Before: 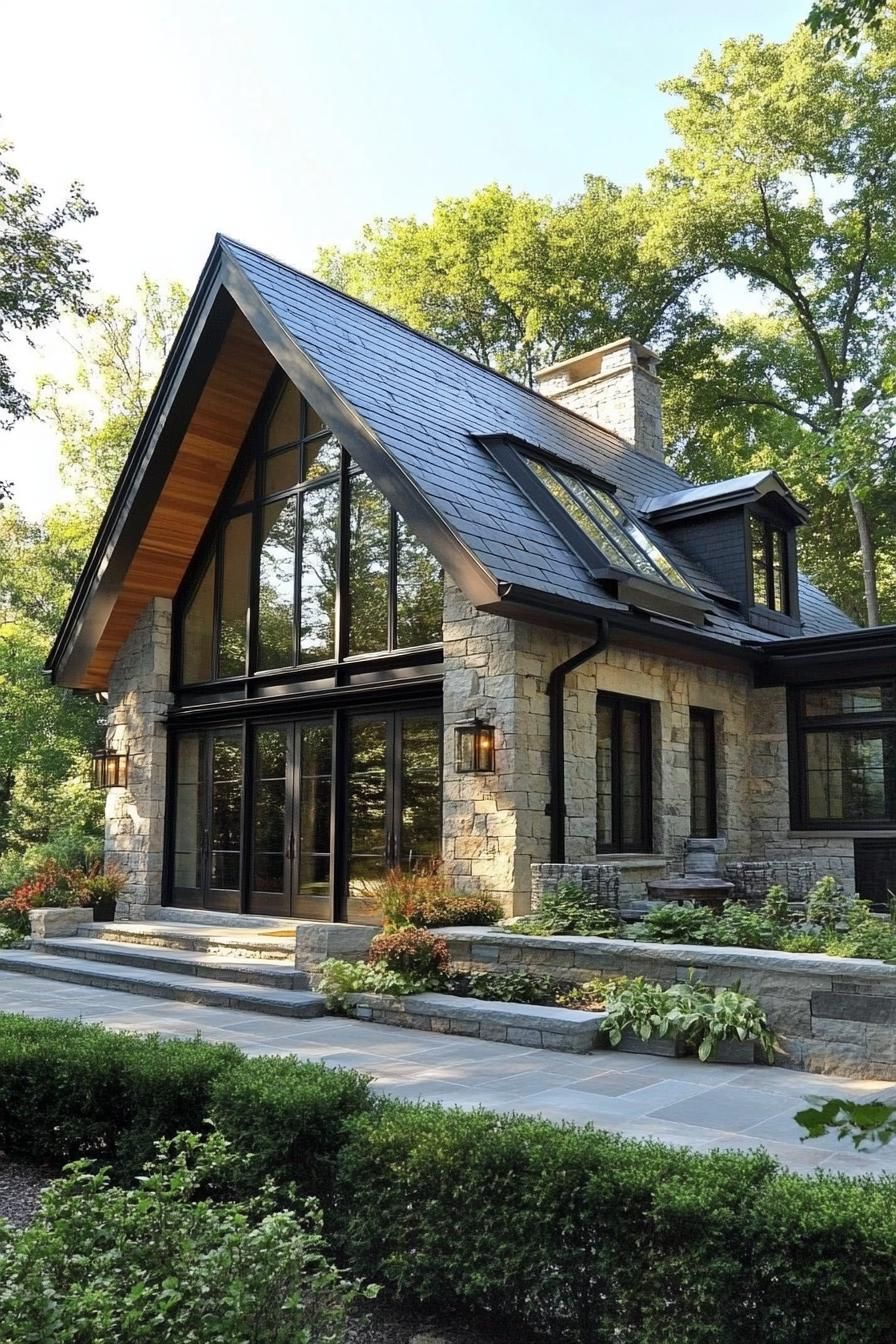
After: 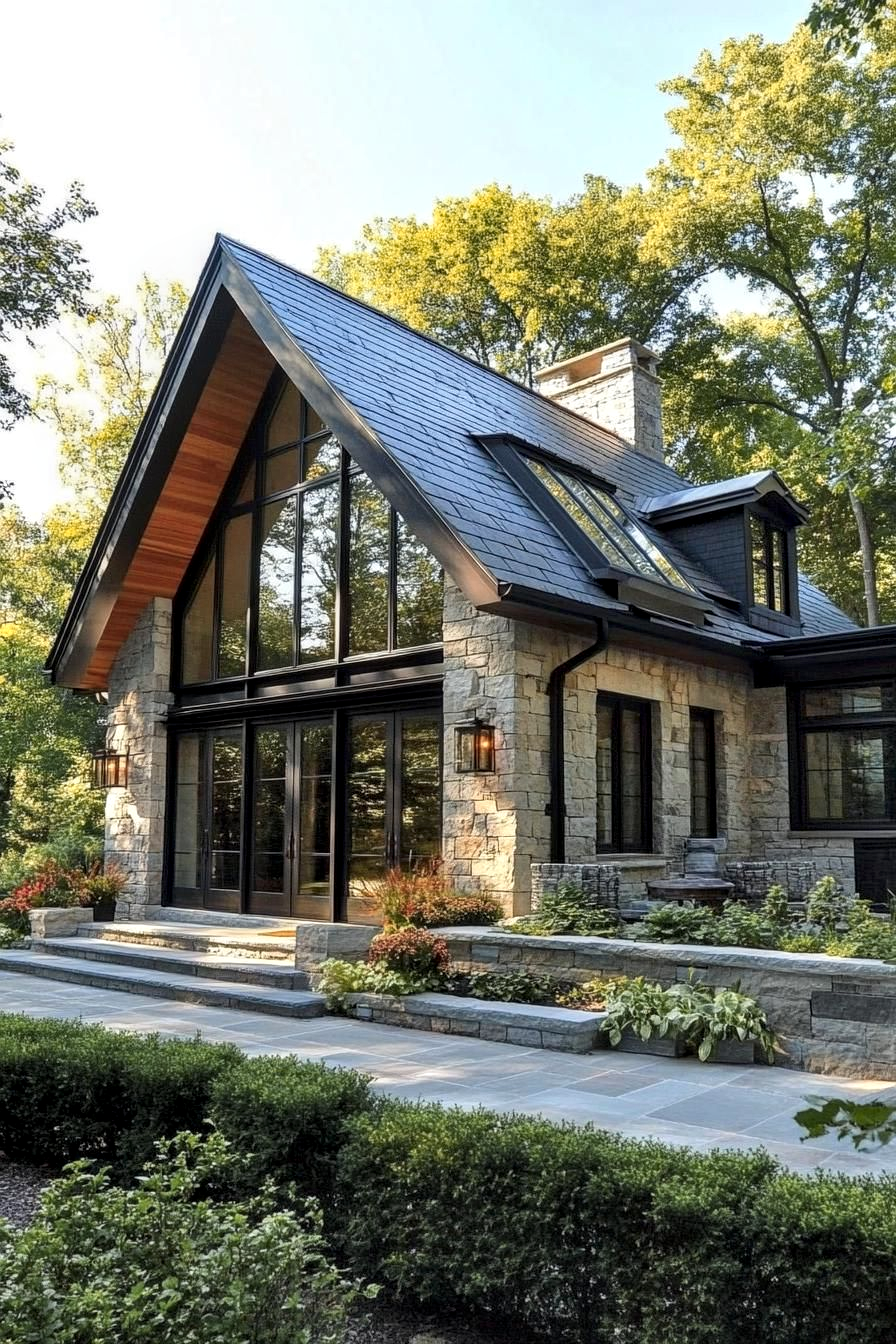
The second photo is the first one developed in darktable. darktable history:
color zones: curves: ch1 [(0.309, 0.524) (0.41, 0.329) (0.508, 0.509)]; ch2 [(0.25, 0.457) (0.75, 0.5)]
local contrast: detail 130%
